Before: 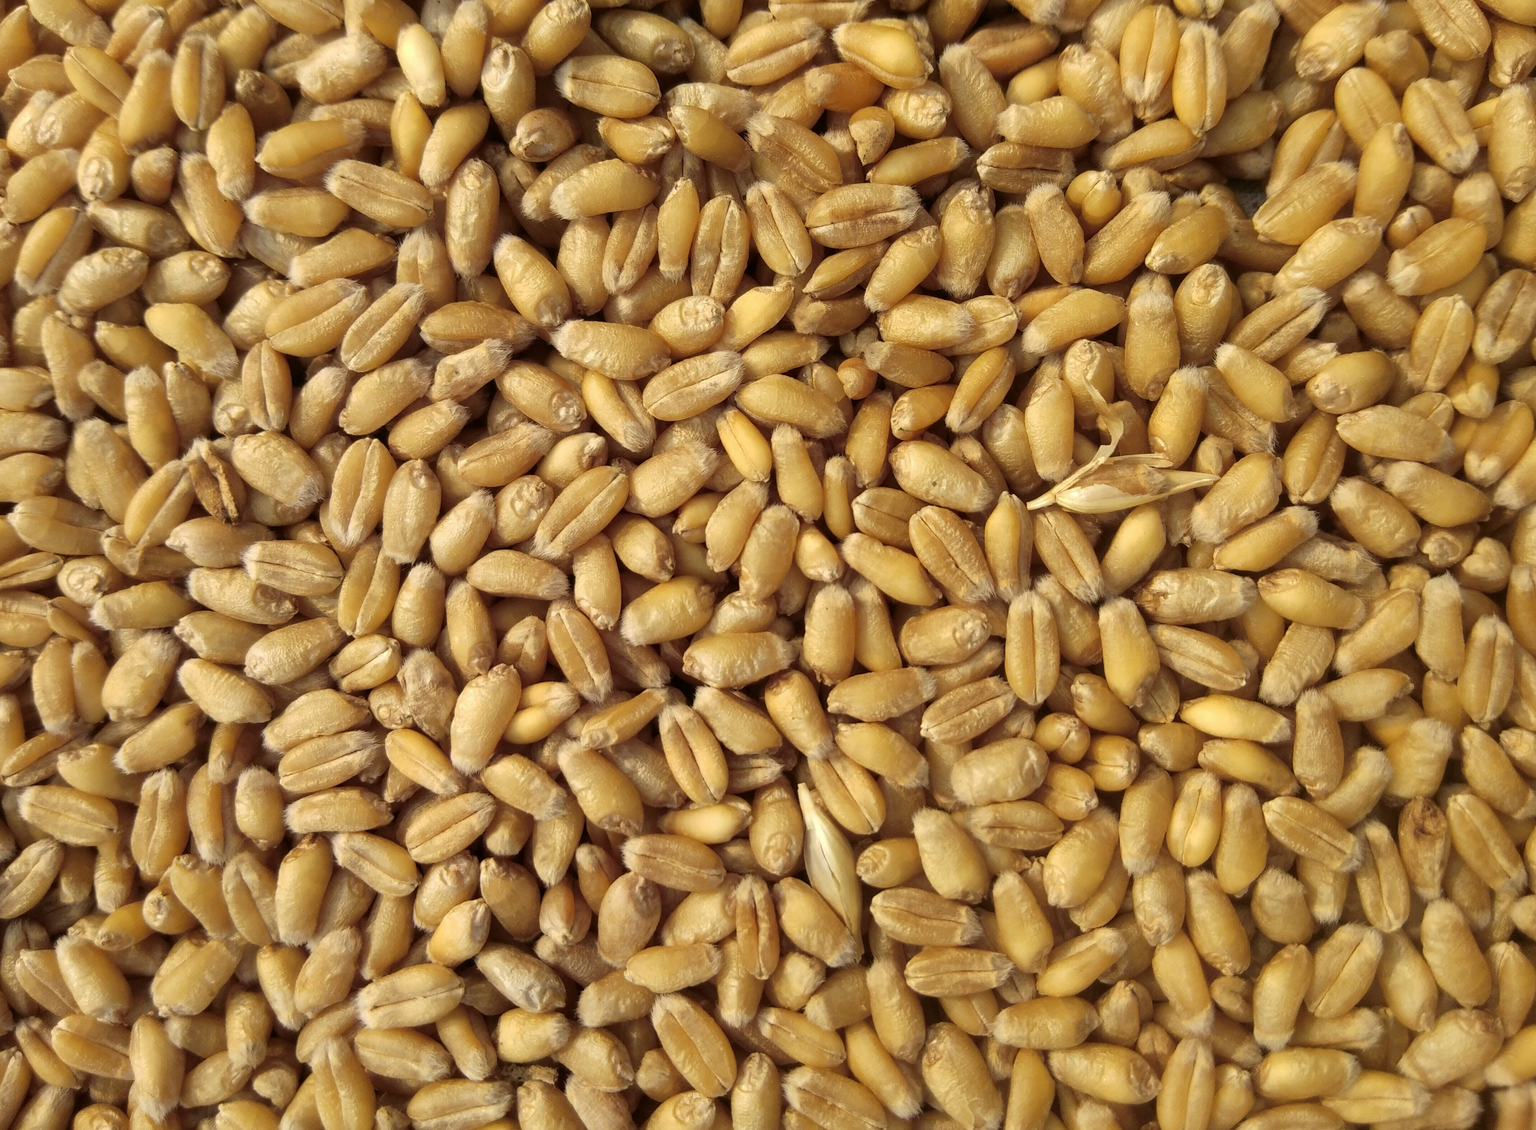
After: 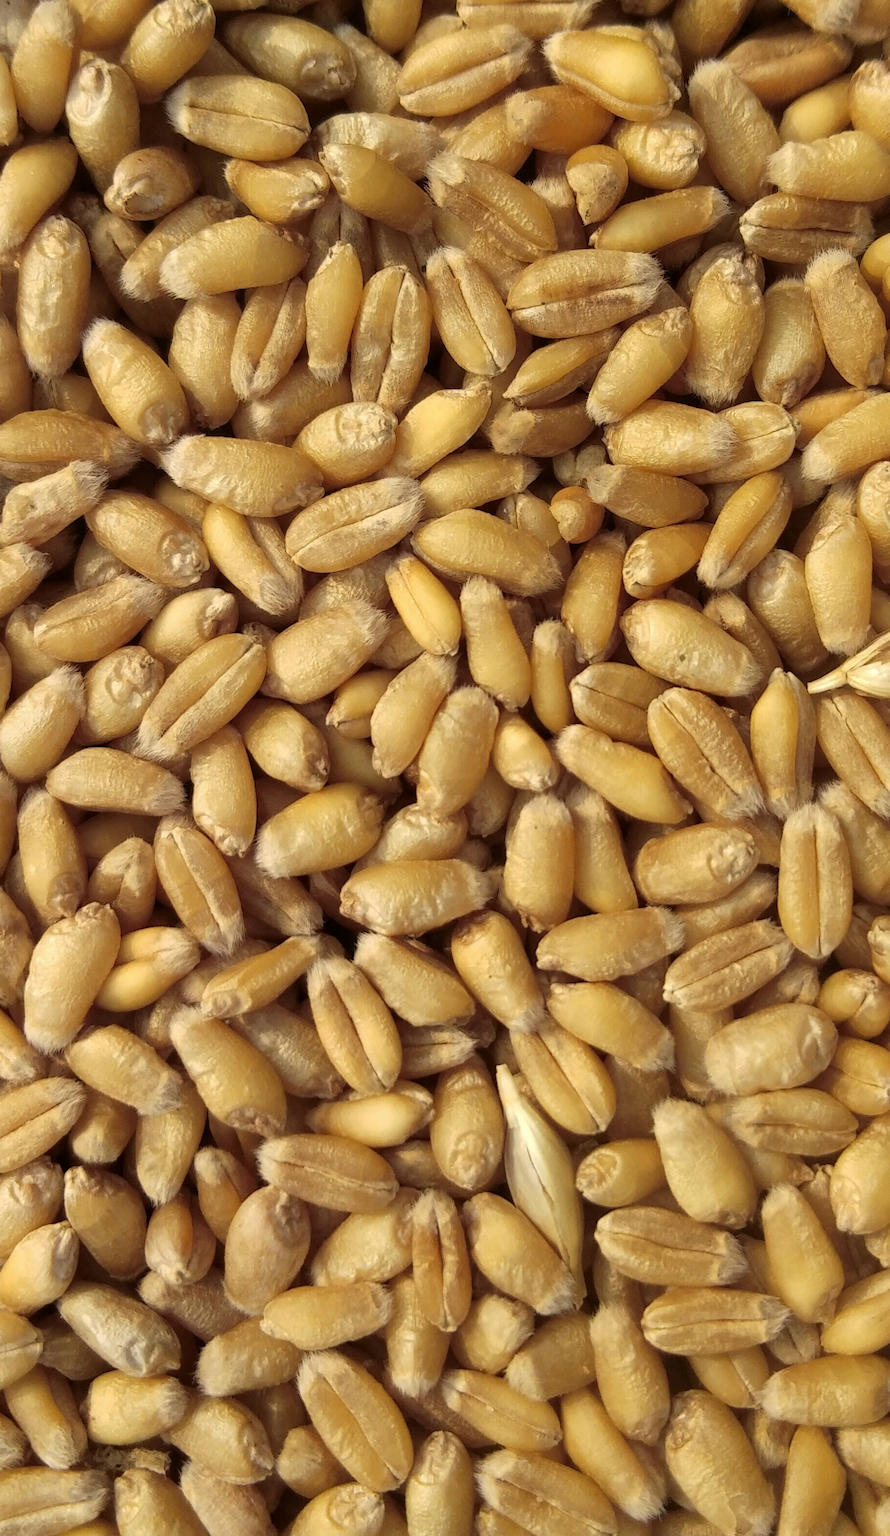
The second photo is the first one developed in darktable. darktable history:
crop: left 28.2%, right 29.151%
